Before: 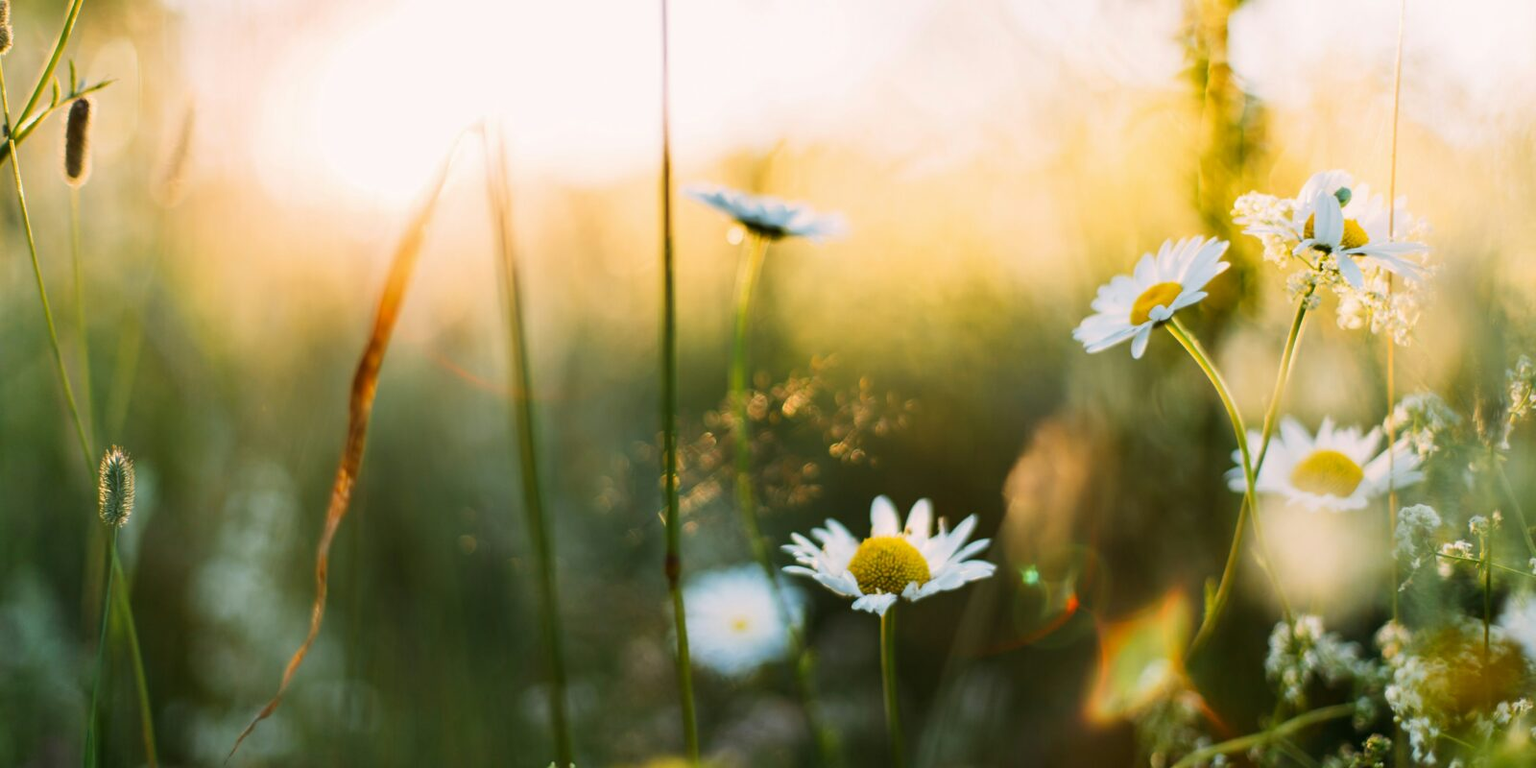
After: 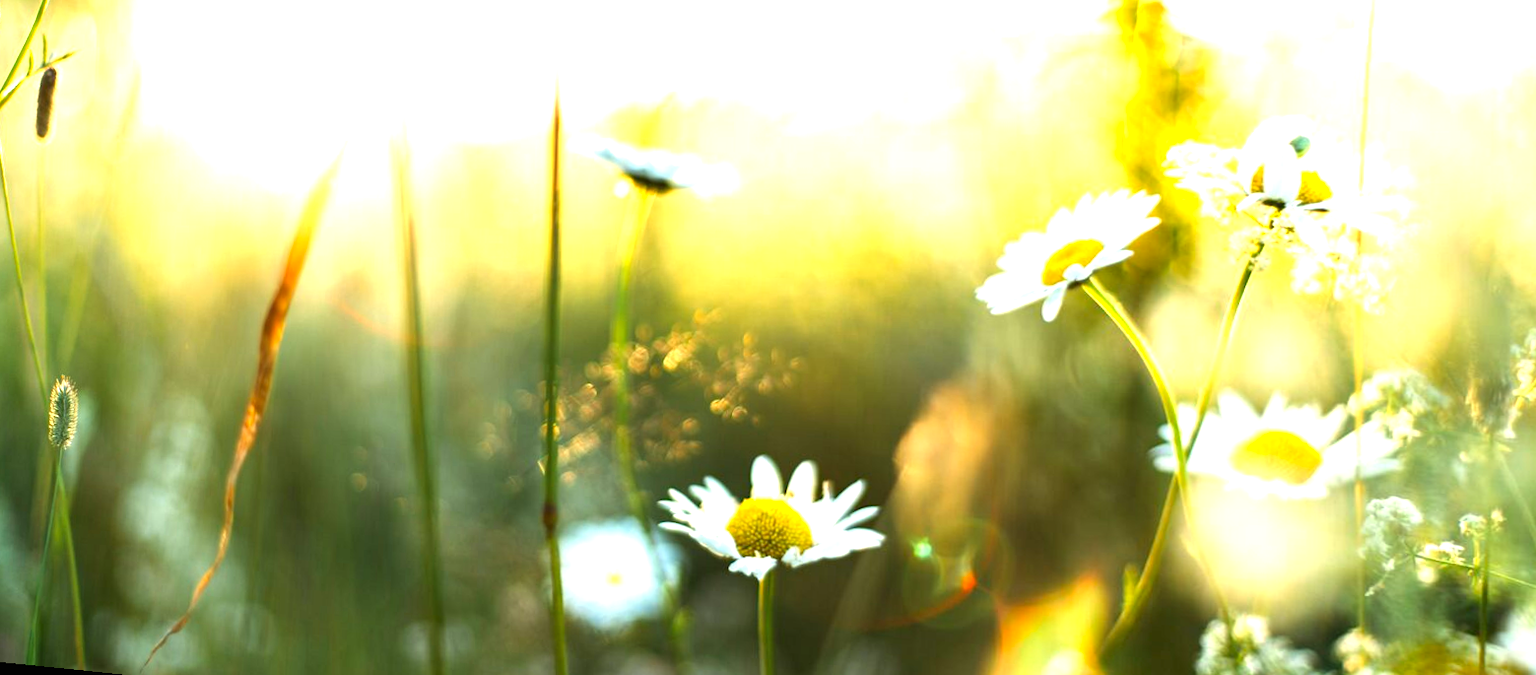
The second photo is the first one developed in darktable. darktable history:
color correction: highlights a* -4.28, highlights b* 6.53
exposure: black level correction 0, exposure 1.2 EV, compensate exposure bias true, compensate highlight preservation false
rotate and perspective: rotation 1.69°, lens shift (vertical) -0.023, lens shift (horizontal) -0.291, crop left 0.025, crop right 0.988, crop top 0.092, crop bottom 0.842
